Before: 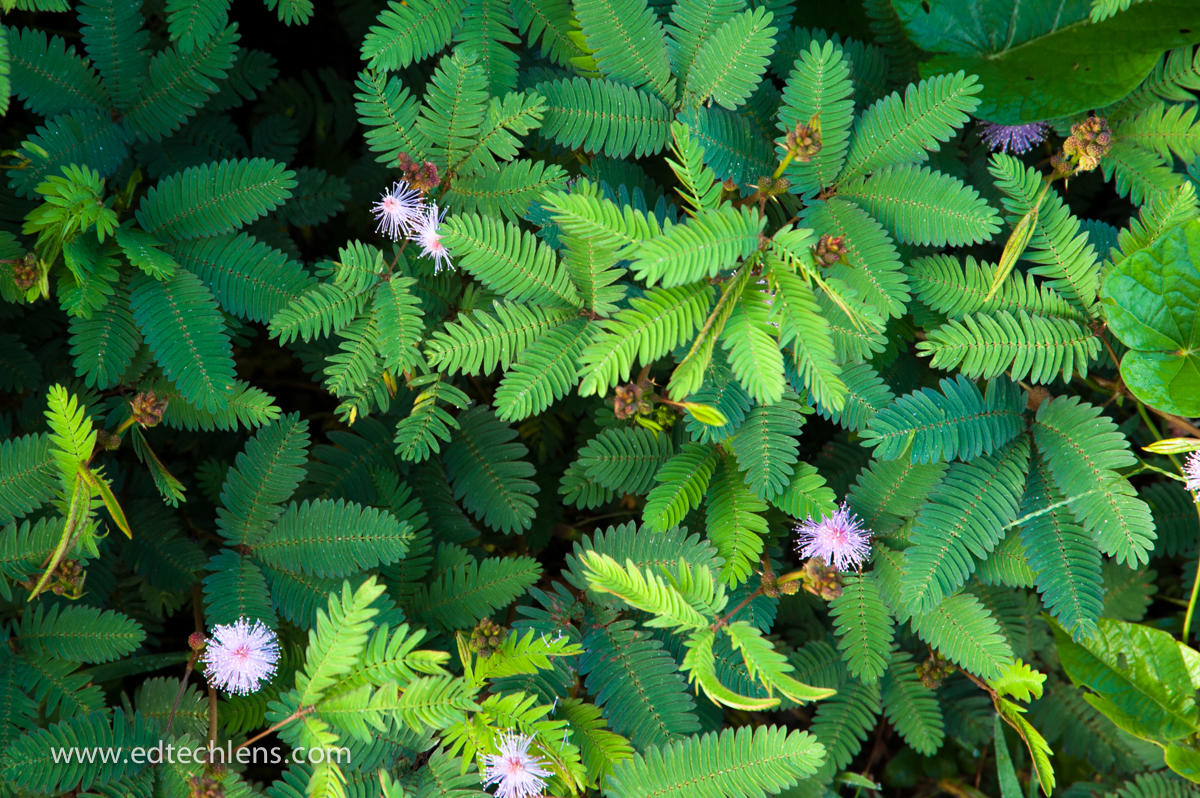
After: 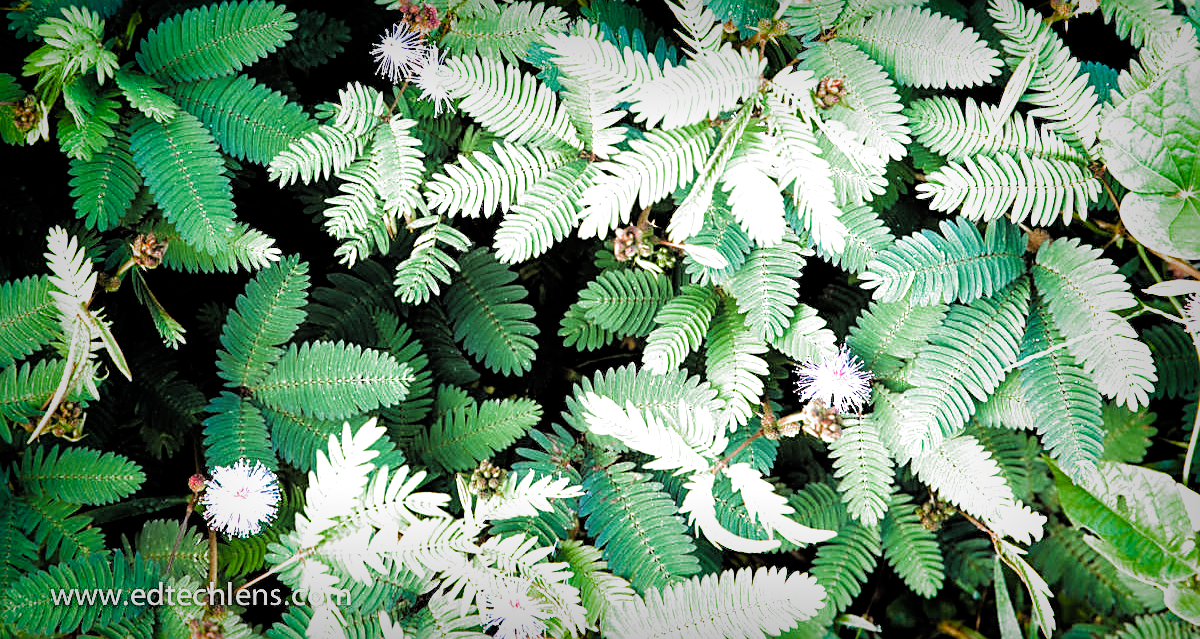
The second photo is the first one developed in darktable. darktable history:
crop and rotate: top 19.879%
filmic rgb: black relative exposure -3.53 EV, white relative exposure 2.29 EV, hardness 3.4, add noise in highlights 0.002, preserve chrominance luminance Y, color science v3 (2019), use custom middle-gray values true, contrast in highlights soft
tone equalizer: -8 EV -0.001 EV, -7 EV 0.004 EV, -6 EV -0.012 EV, -5 EV 0.02 EV, -4 EV -0.026 EV, -3 EV 0.012 EV, -2 EV -0.086 EV, -1 EV -0.311 EV, +0 EV -0.601 EV, smoothing diameter 2.13%, edges refinement/feathering 16.44, mask exposure compensation -1.57 EV, filter diffusion 5
vignetting: fall-off start 53.22%, saturation 0.367, automatic ratio true, width/height ratio 1.315, shape 0.208
exposure: black level correction -0.002, exposure 1.349 EV, compensate highlight preservation false
sharpen: on, module defaults
